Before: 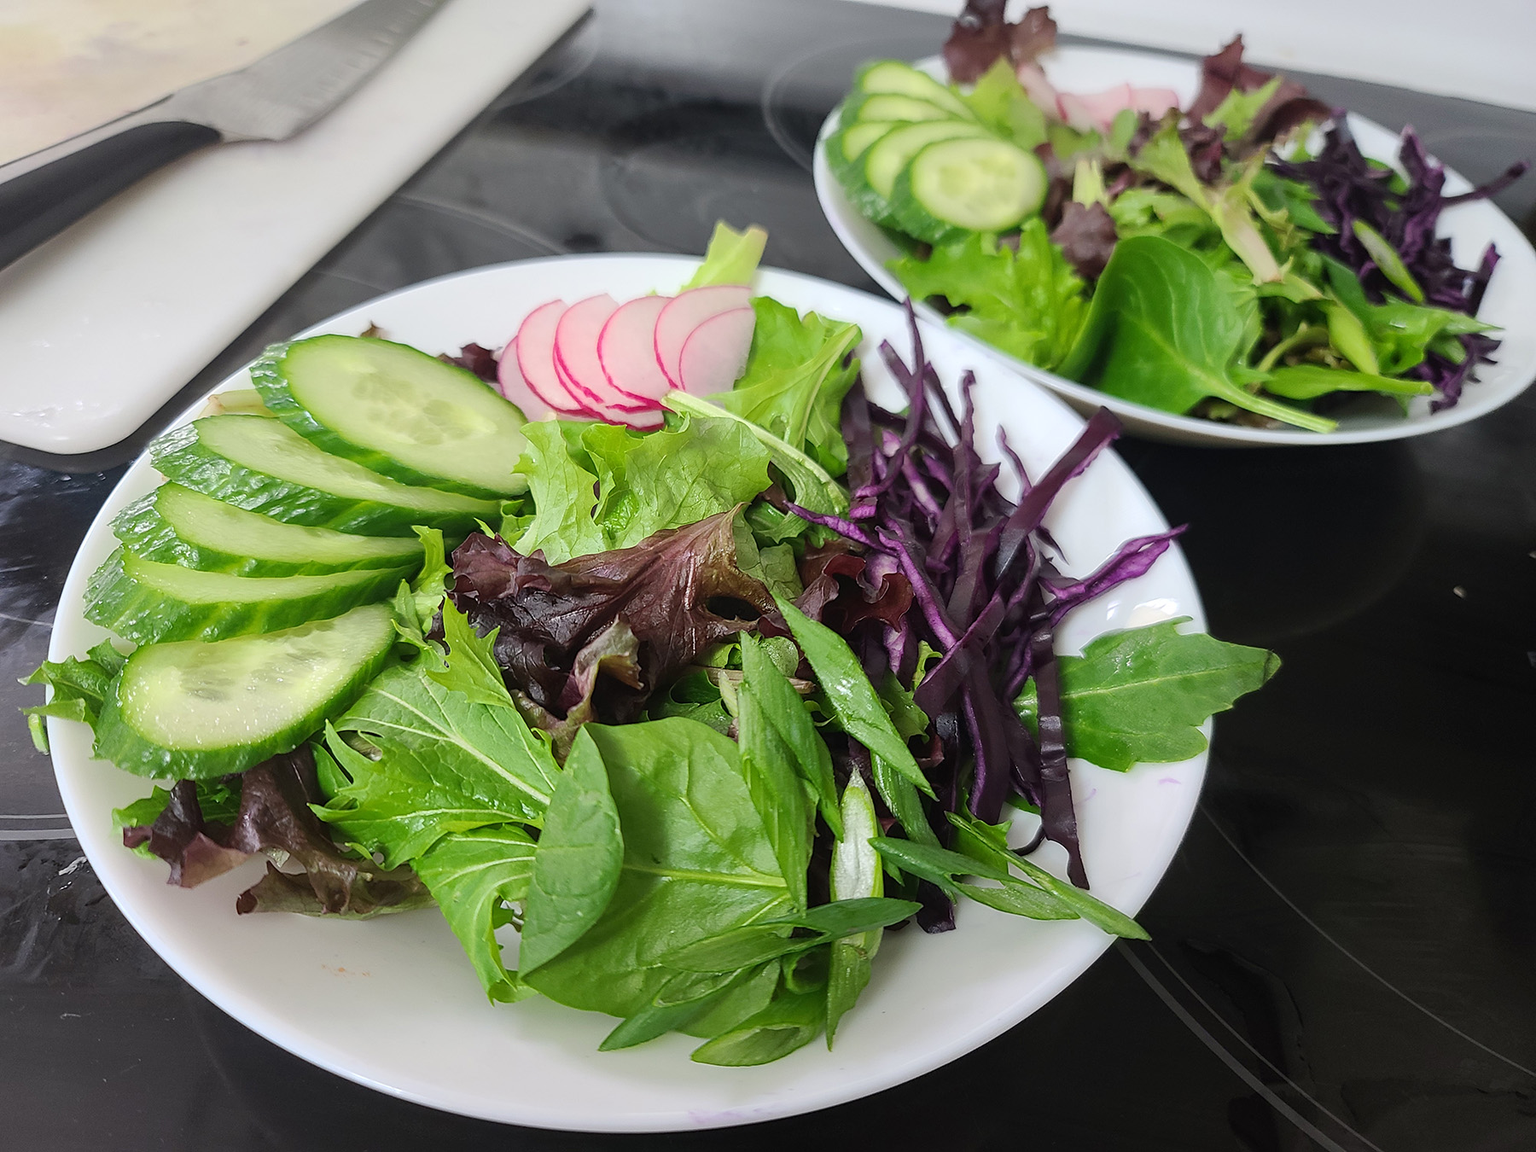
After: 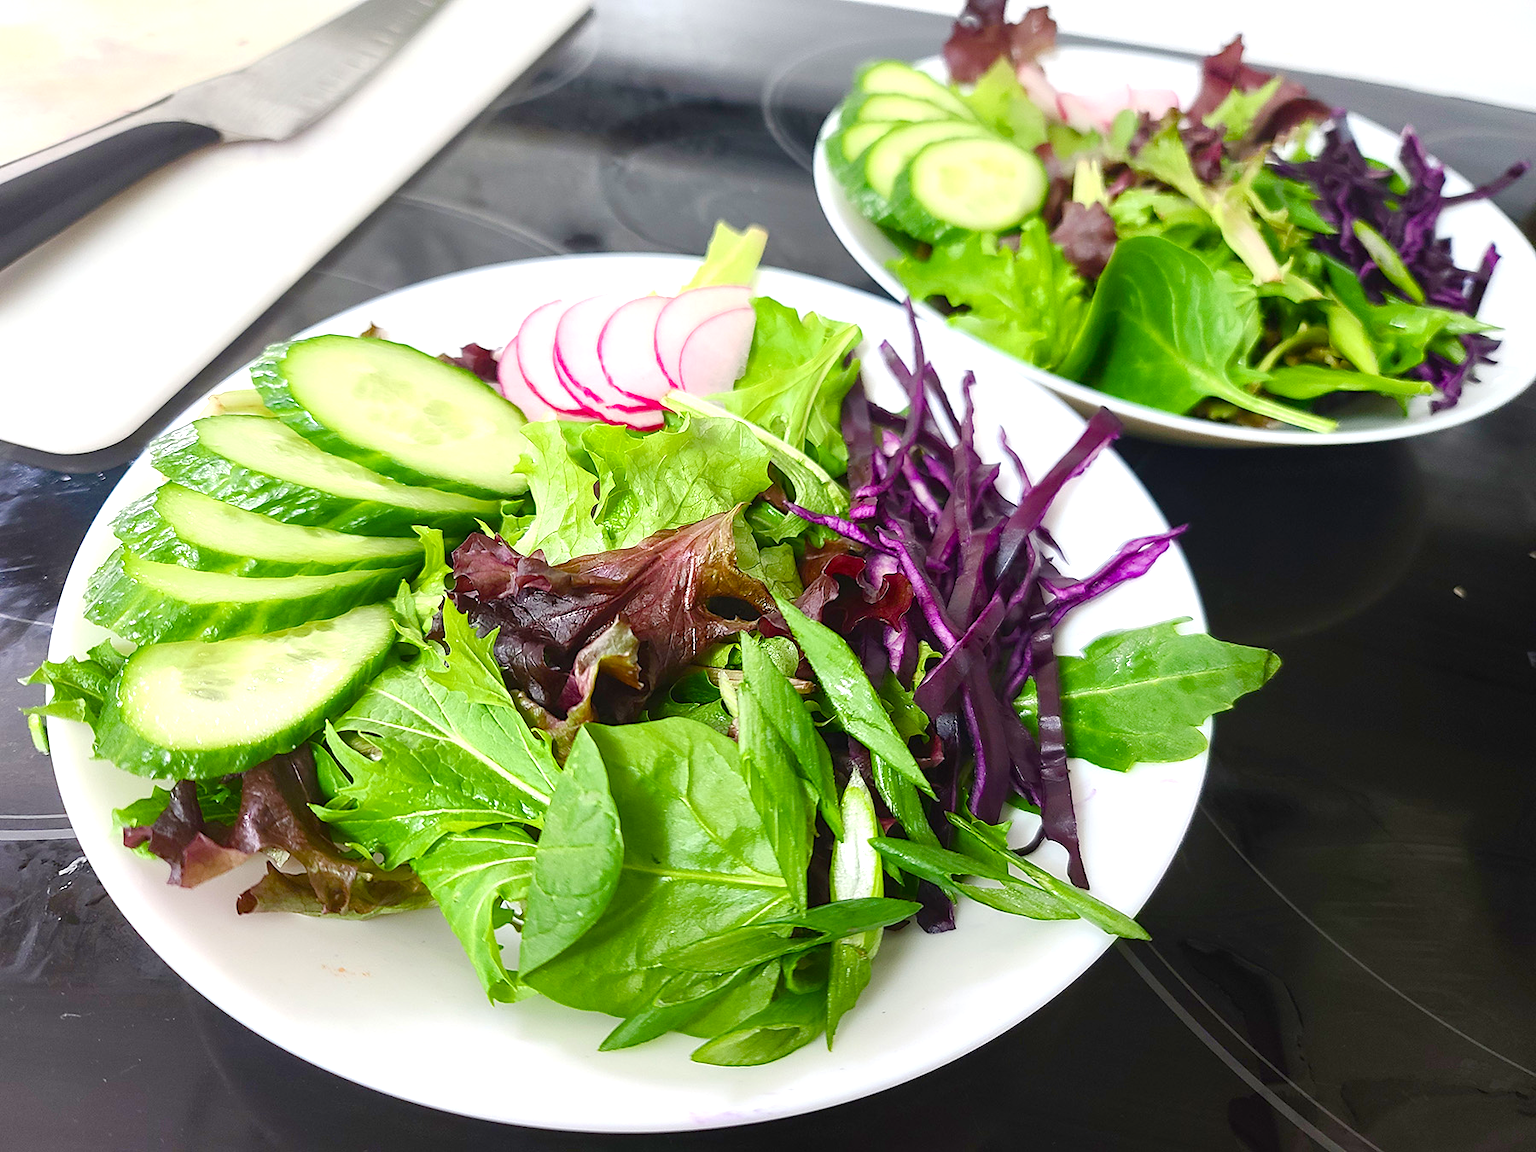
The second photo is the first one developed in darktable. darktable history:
exposure: exposure 0.778 EV, compensate highlight preservation false
color balance rgb: linear chroma grading › shadows 16.284%, perceptual saturation grading › global saturation 0.563%, perceptual saturation grading › mid-tones 6.131%, perceptual saturation grading › shadows 71.218%
